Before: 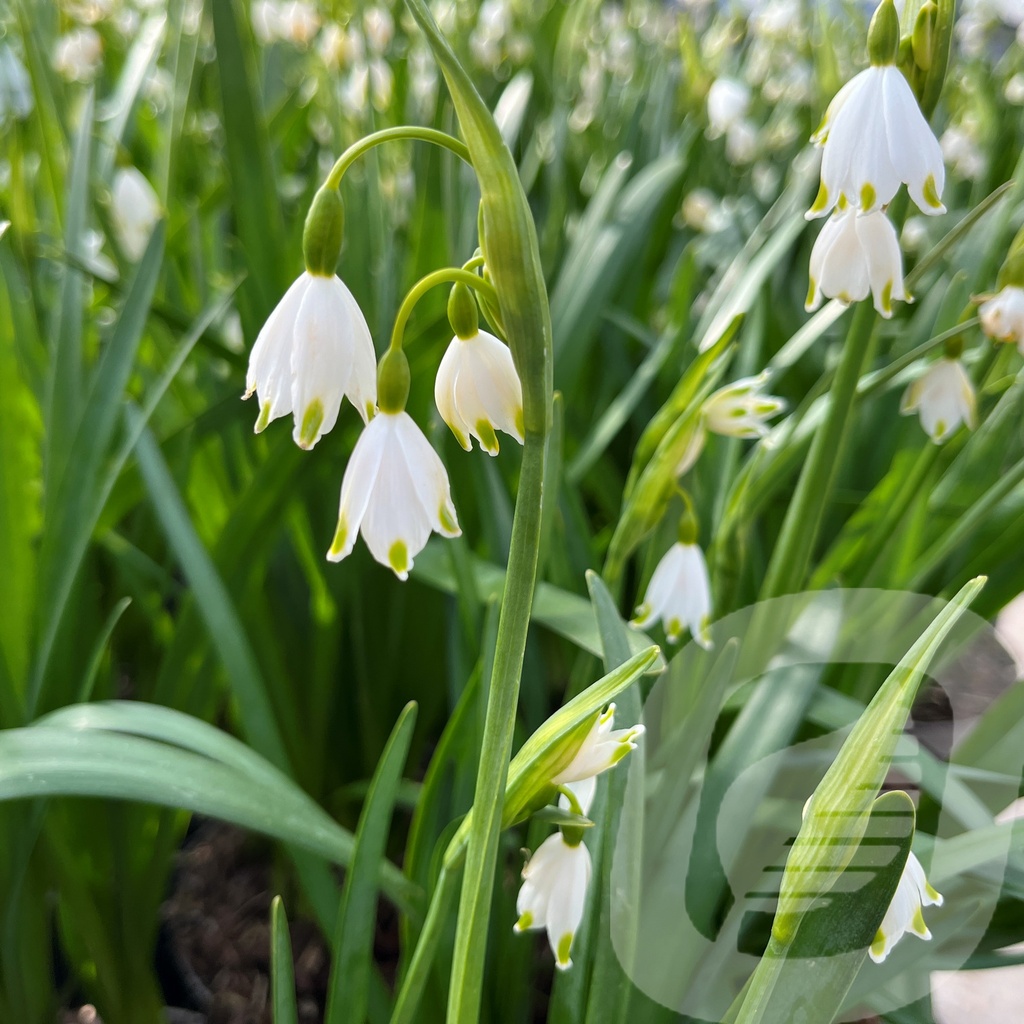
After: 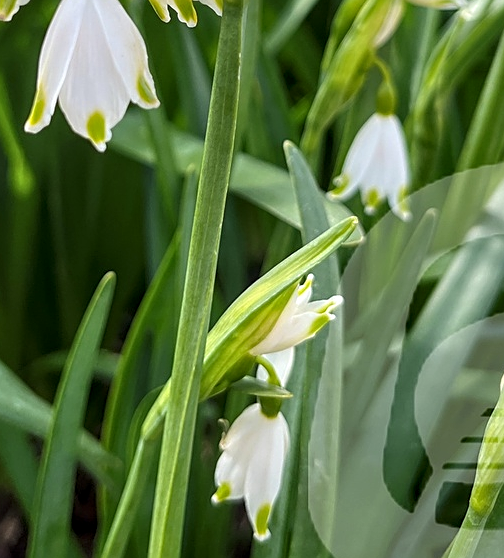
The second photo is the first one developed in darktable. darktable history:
local contrast: on, module defaults
crop: left 29.543%, top 41.983%, right 21.152%, bottom 3.477%
sharpen: on, module defaults
